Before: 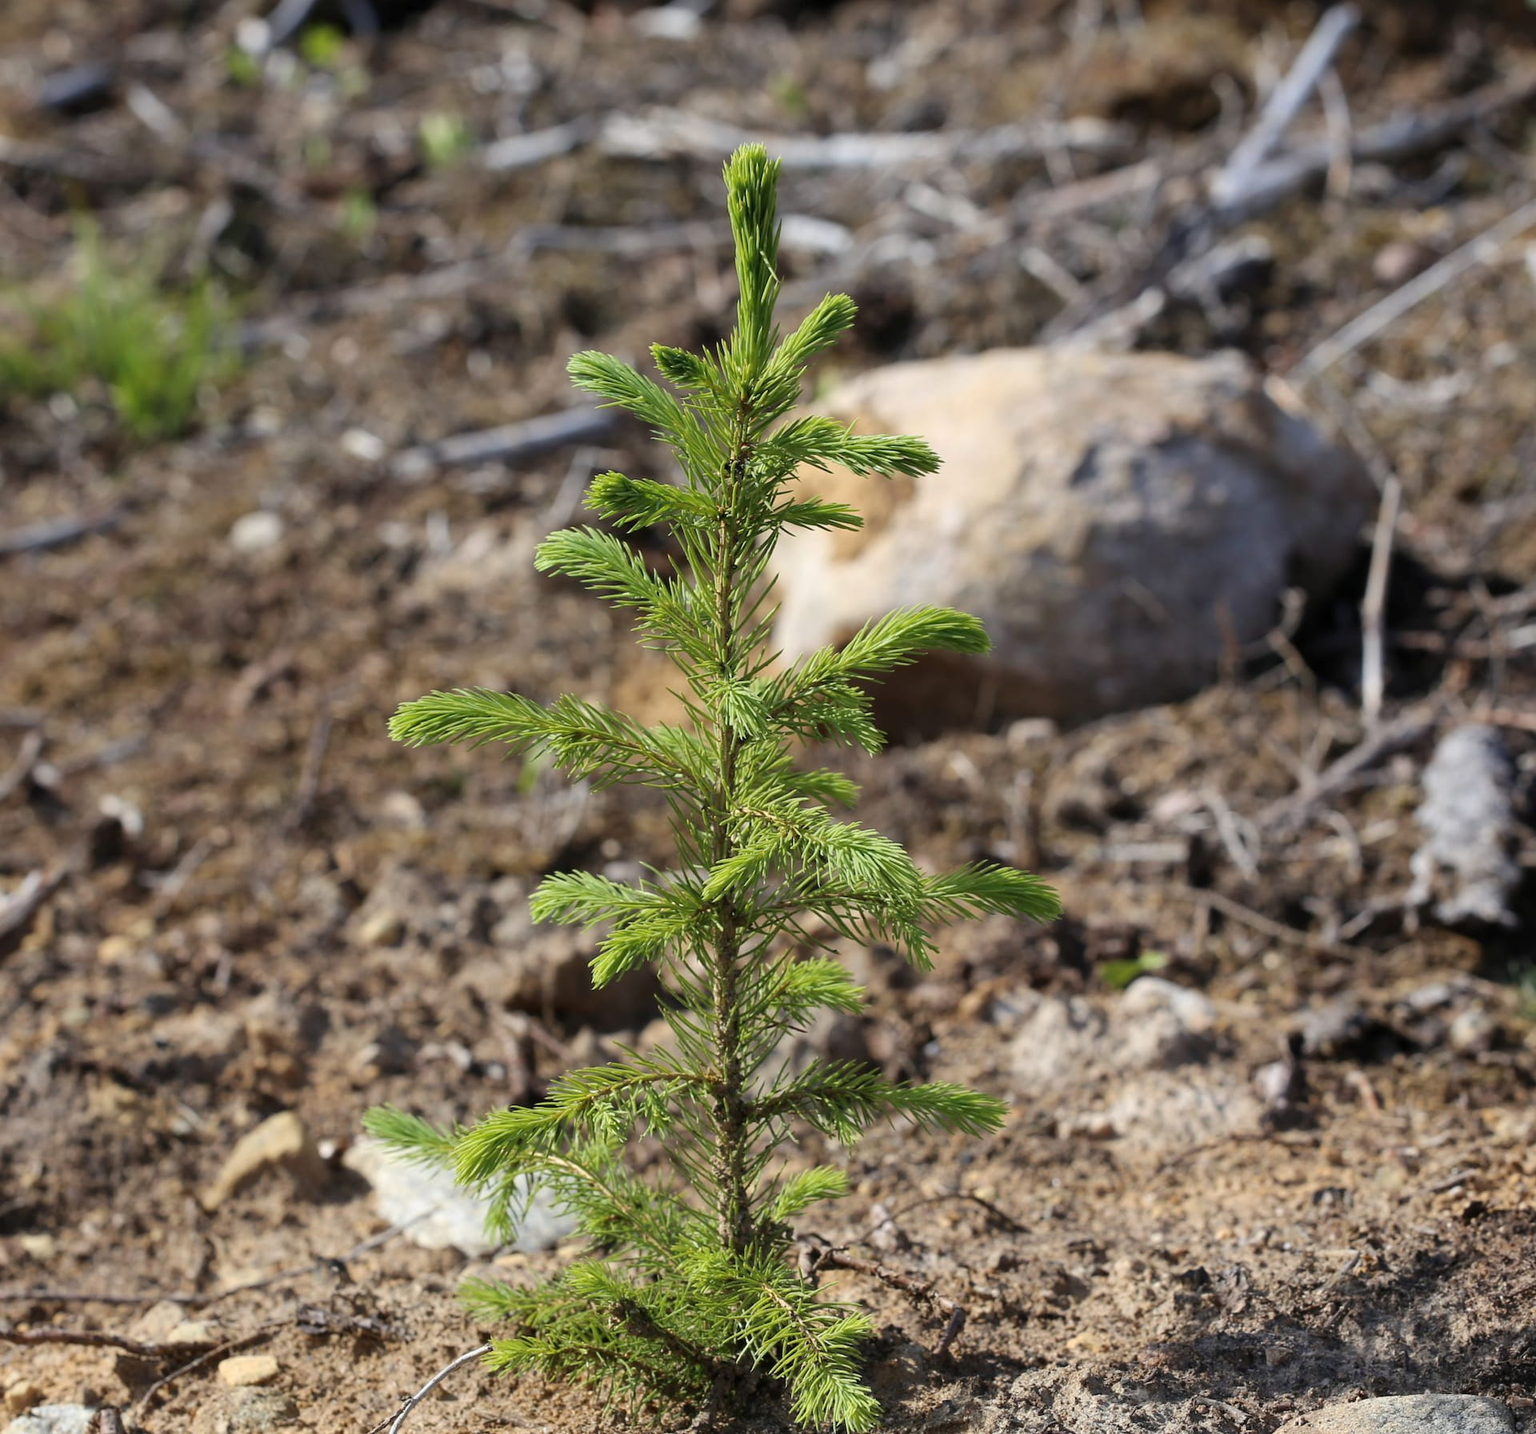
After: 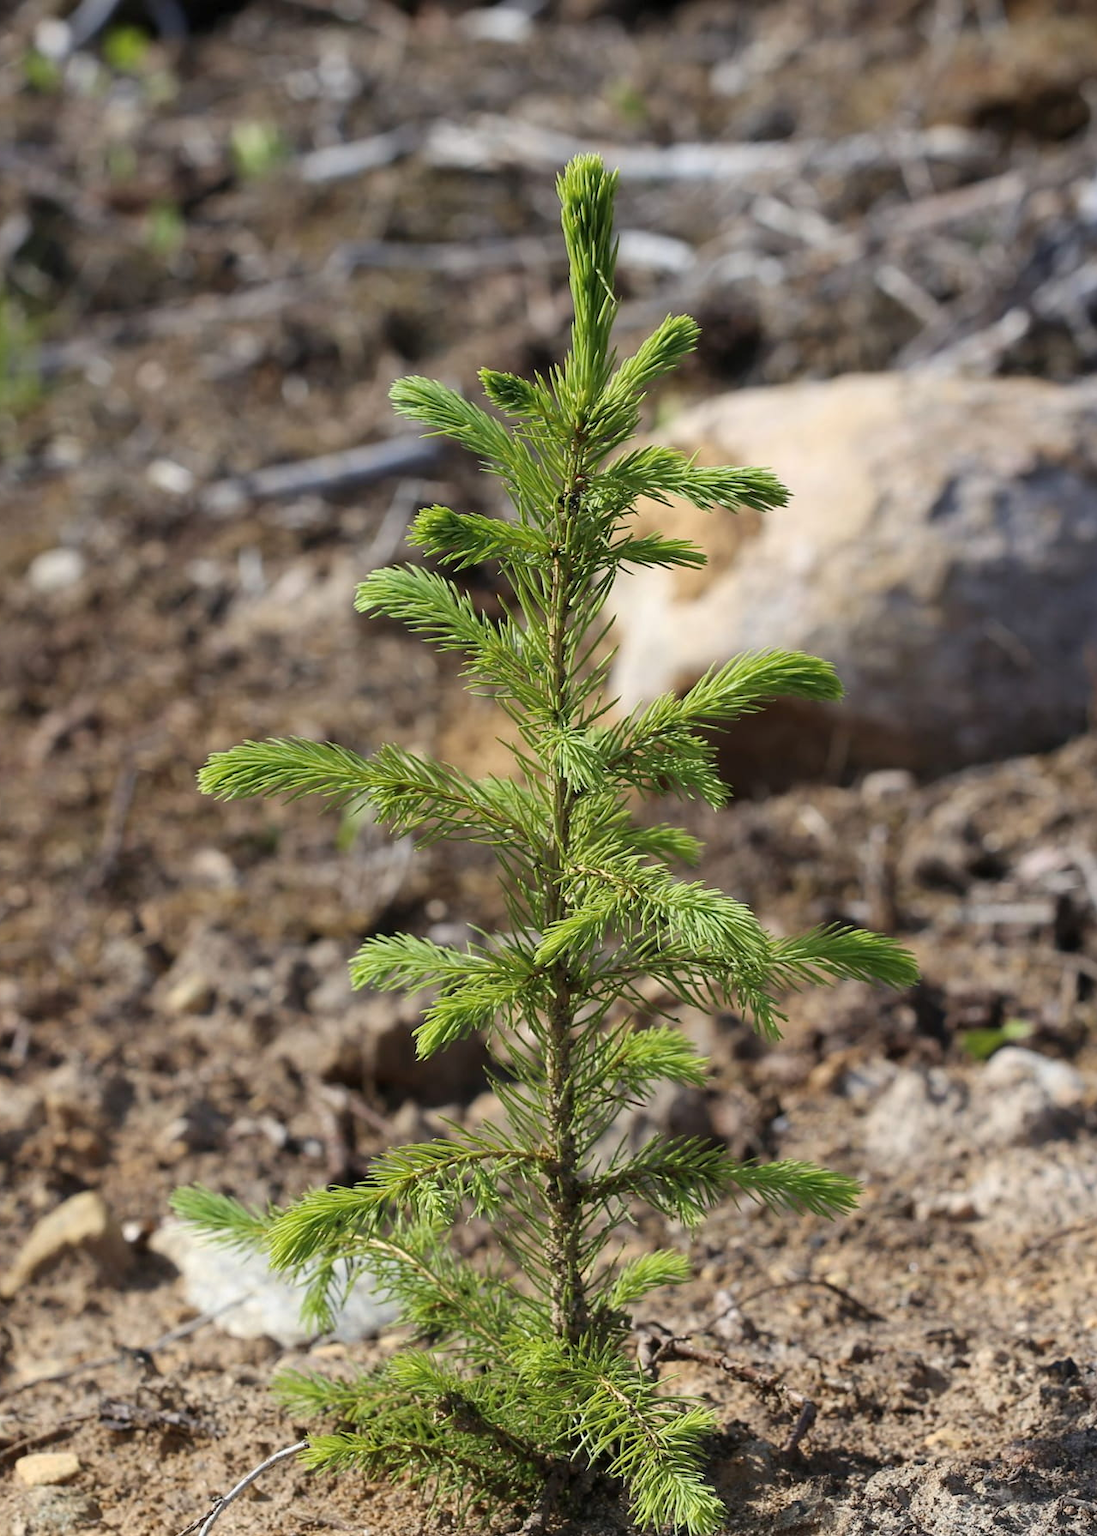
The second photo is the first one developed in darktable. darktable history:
crop and rotate: left 13.325%, right 20.005%
